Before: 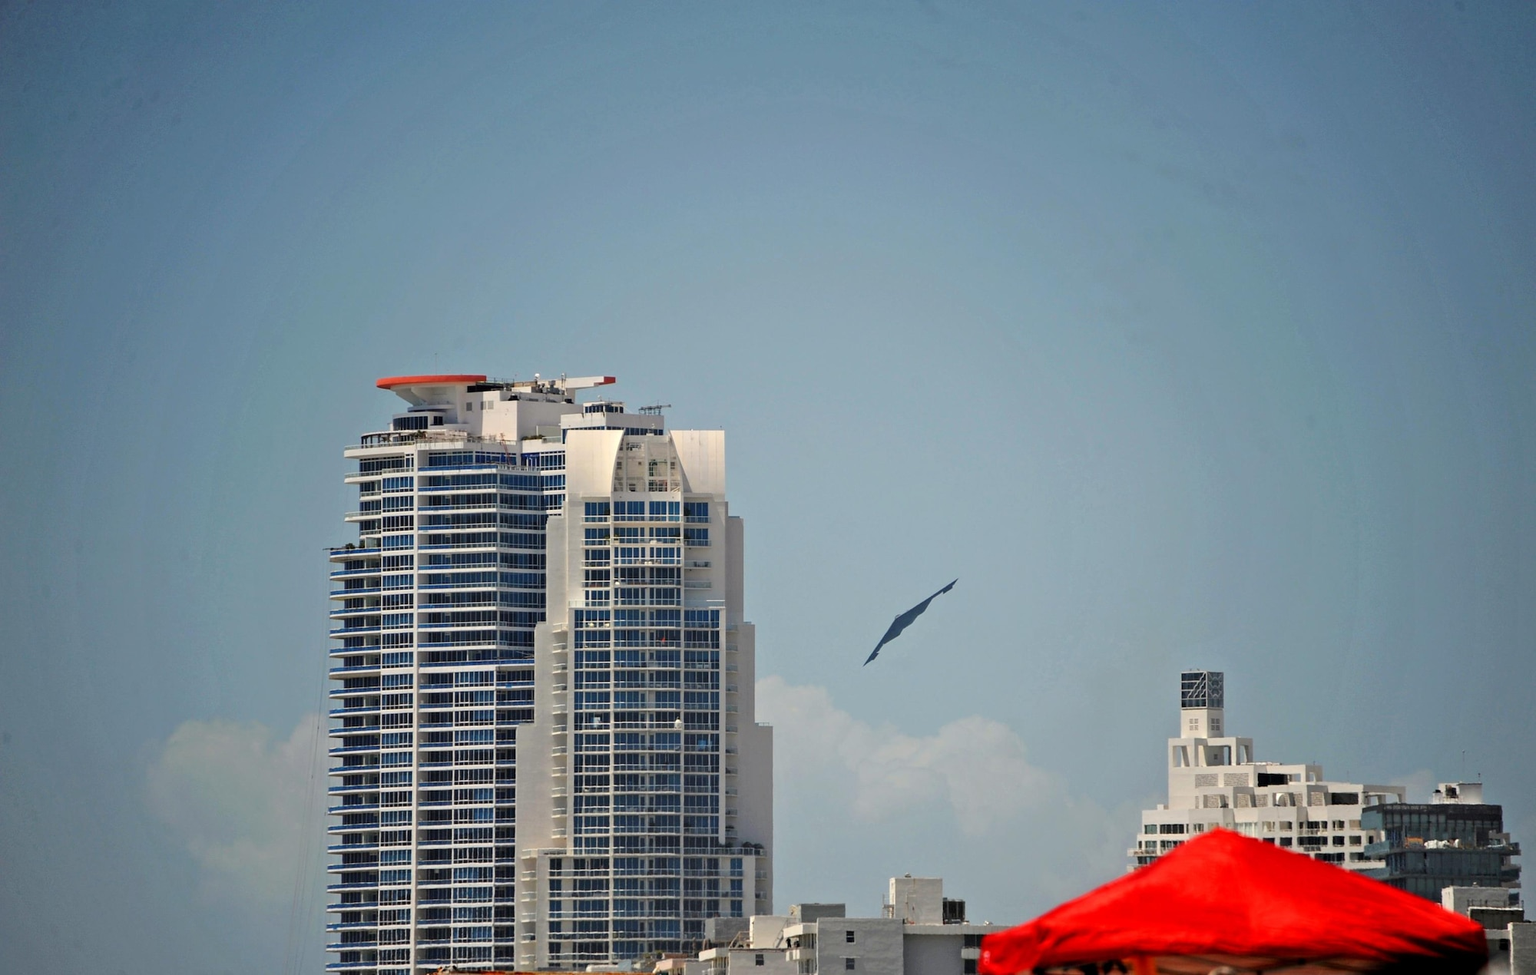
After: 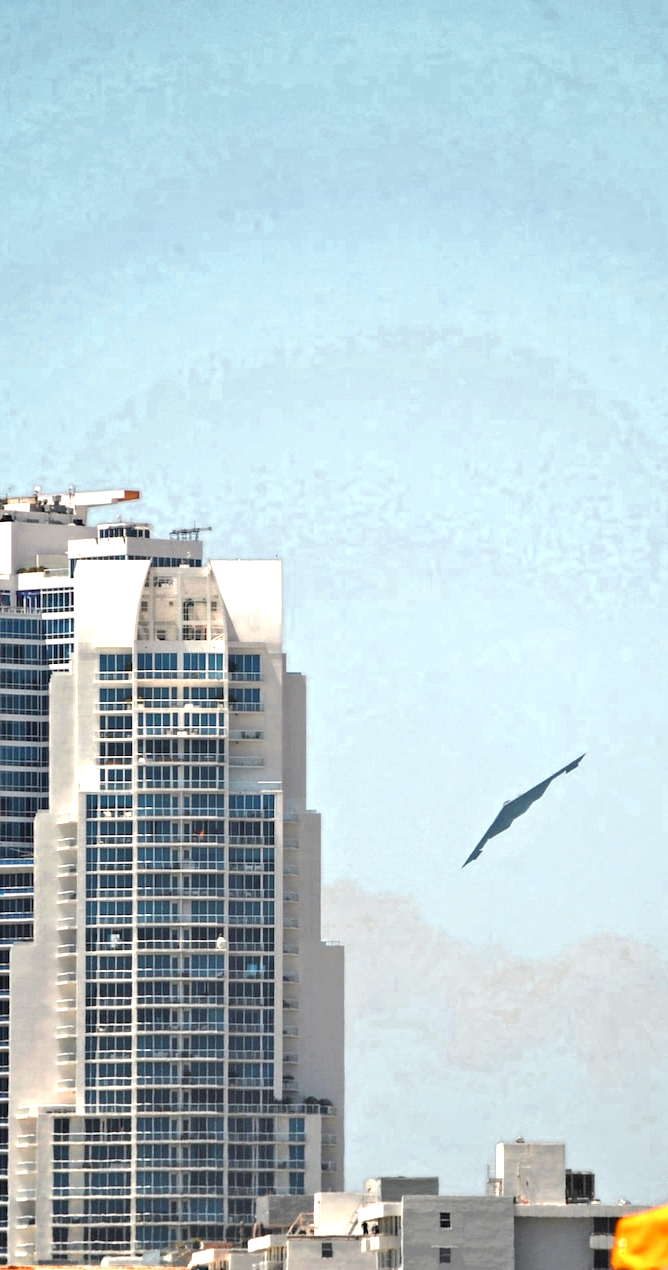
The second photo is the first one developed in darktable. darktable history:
exposure: black level correction 0, exposure 0.692 EV, compensate highlight preservation false
shadows and highlights: shadows 24.83, highlights -25.42
color zones: curves: ch0 [(0.018, 0.548) (0.197, 0.654) (0.425, 0.447) (0.605, 0.658) (0.732, 0.579)]; ch1 [(0.105, 0.531) (0.224, 0.531) (0.386, 0.39) (0.618, 0.456) (0.732, 0.456) (0.956, 0.421)]; ch2 [(0.039, 0.583) (0.215, 0.465) (0.399, 0.544) (0.465, 0.548) (0.614, 0.447) (0.724, 0.43) (0.882, 0.623) (0.956, 0.632)], mix 100.27%
crop: left 33.115%, right 33.447%
